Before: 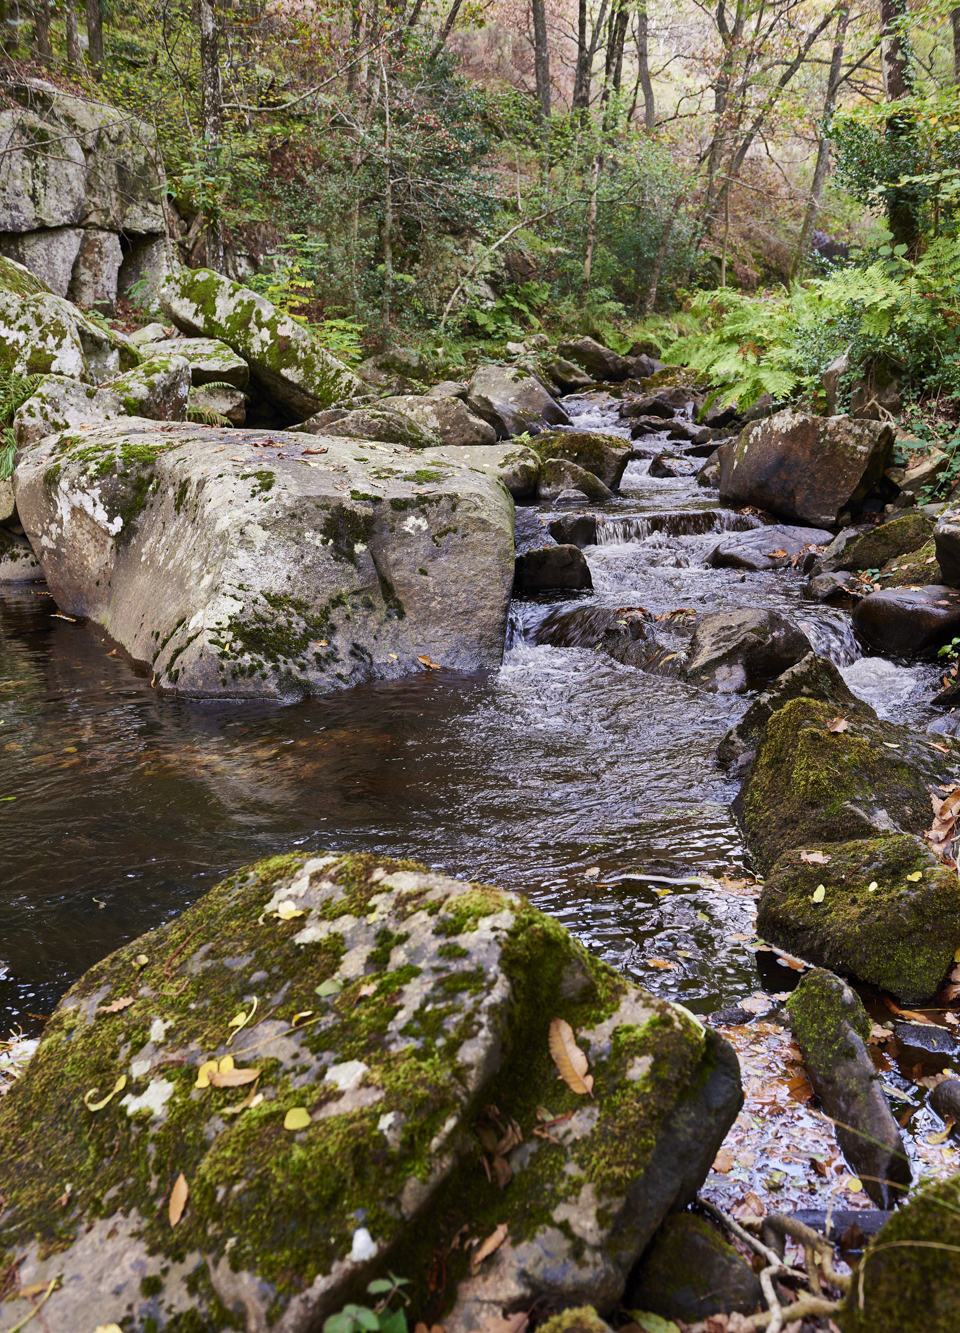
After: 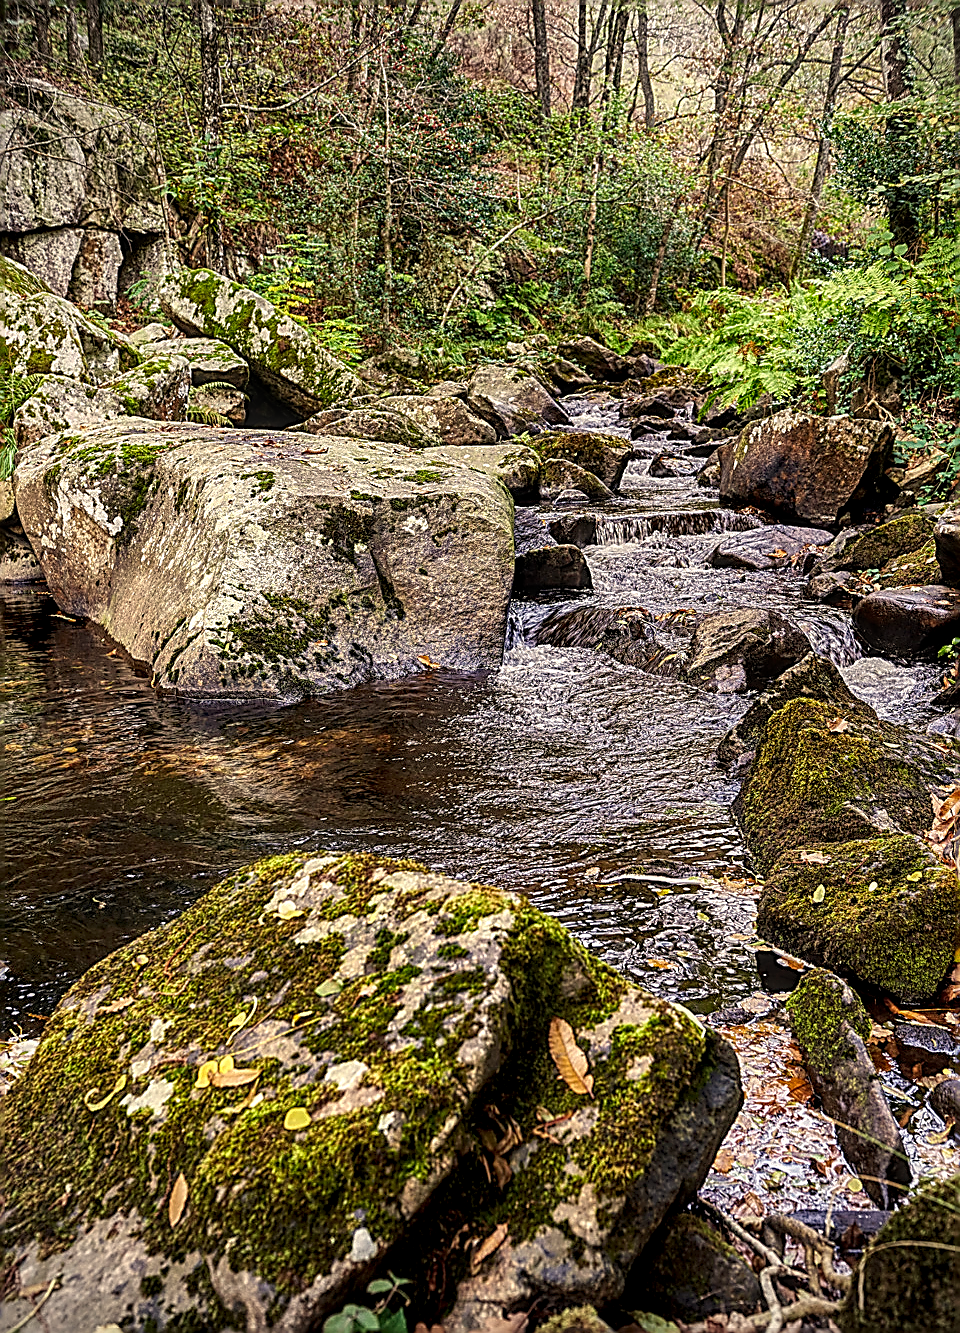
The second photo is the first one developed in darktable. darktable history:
local contrast: highlights 3%, shadows 1%, detail 182%
vignetting: fall-off start 97.16%, width/height ratio 1.18
tone equalizer: on, module defaults
sharpen: amount 1.872
color correction: highlights a* 1.48, highlights b* 17.5
